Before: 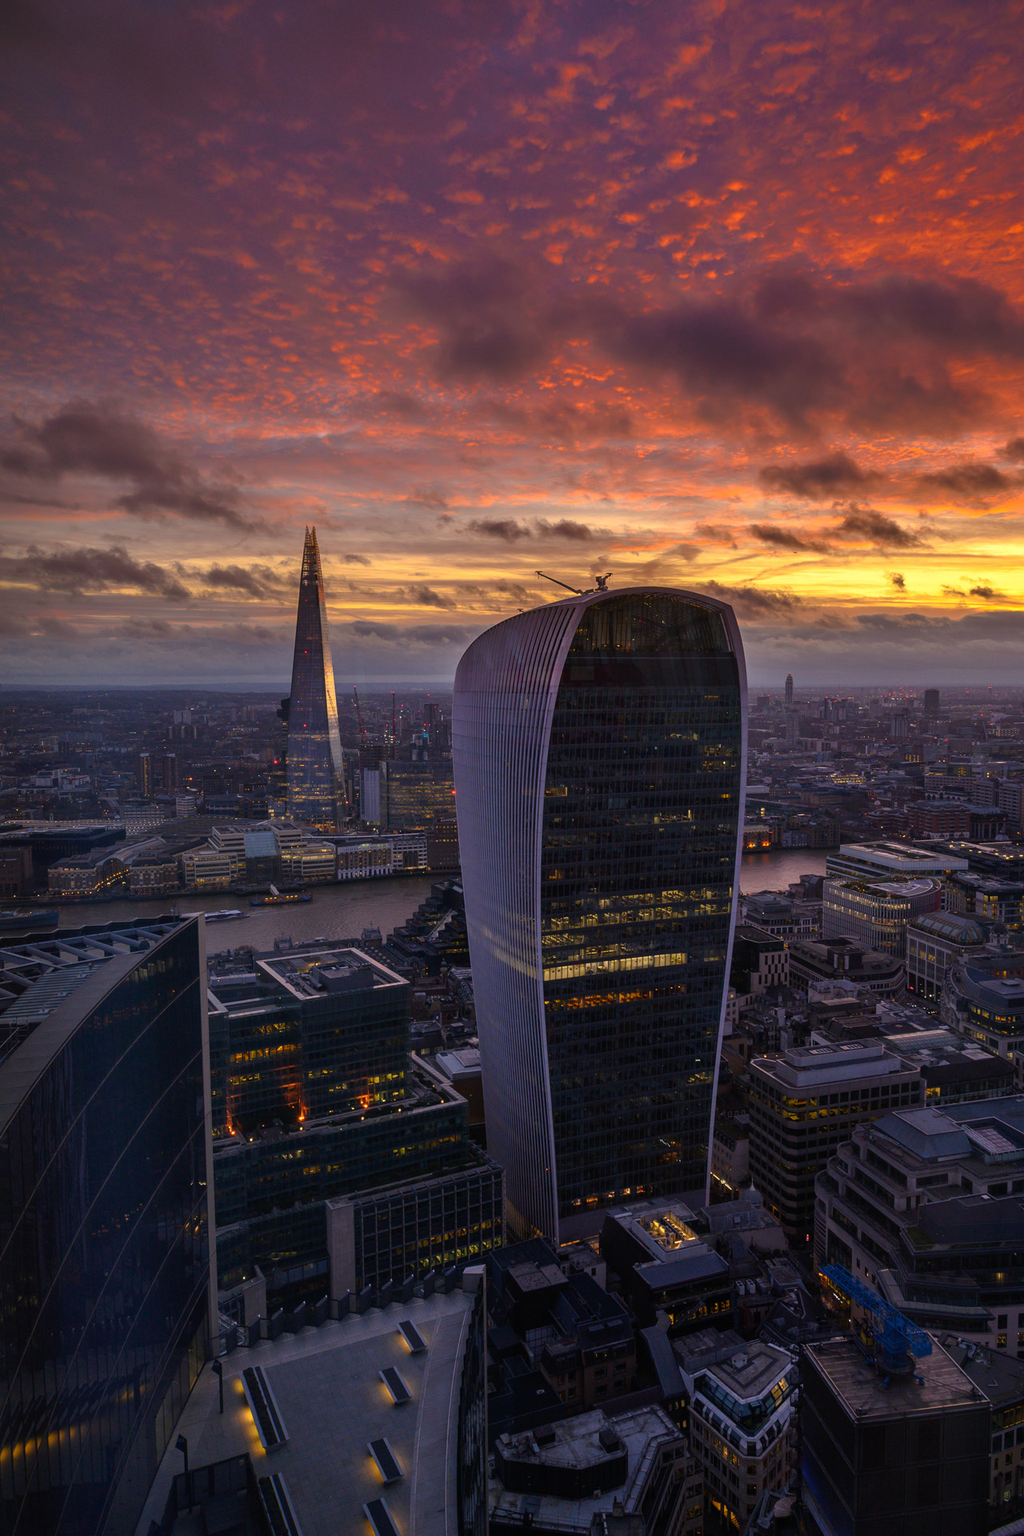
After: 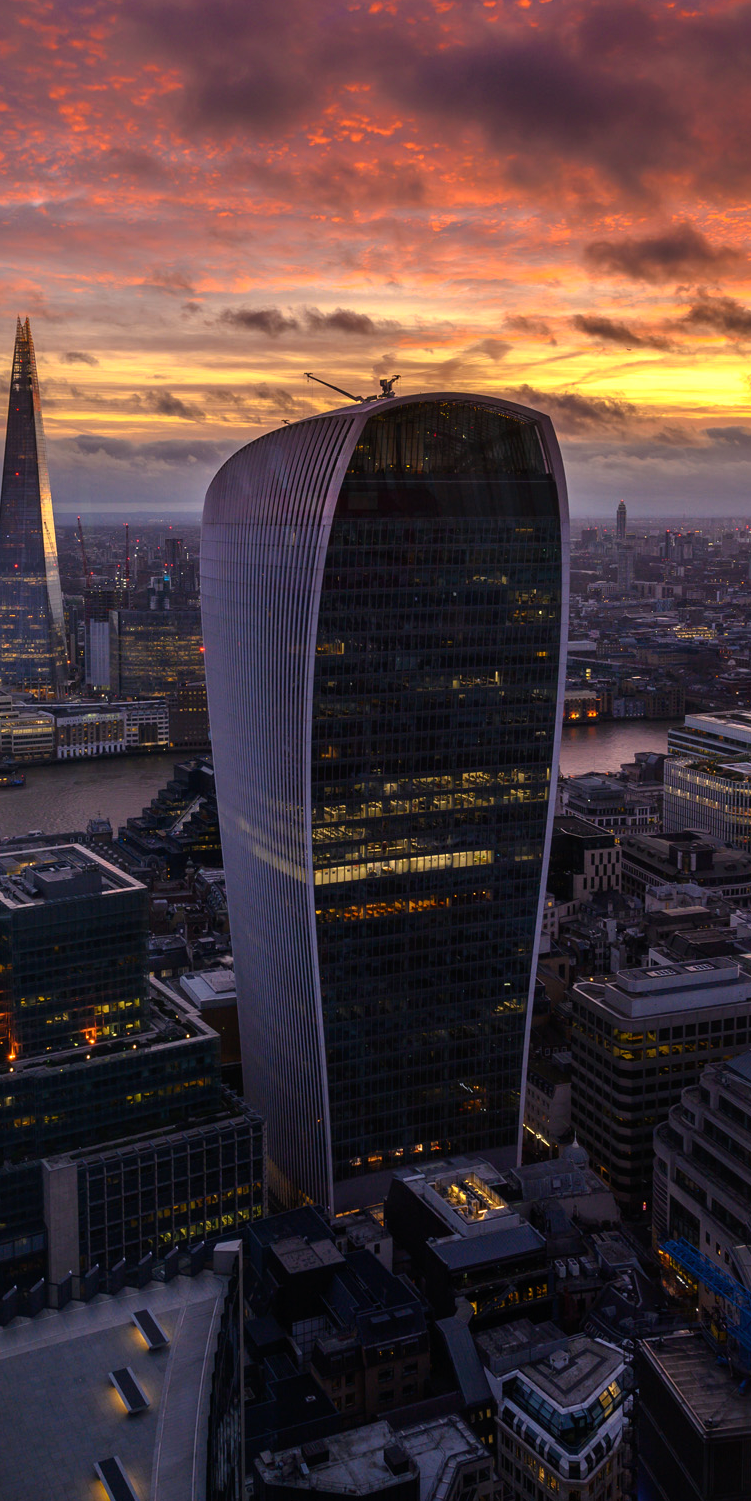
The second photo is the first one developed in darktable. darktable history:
crop and rotate: left 28.561%, top 17.786%, right 12.694%, bottom 4.019%
tone equalizer: -8 EV -0.384 EV, -7 EV -0.367 EV, -6 EV -0.317 EV, -5 EV -0.229 EV, -3 EV 0.223 EV, -2 EV 0.332 EV, -1 EV 0.401 EV, +0 EV 0.445 EV, mask exposure compensation -0.502 EV
